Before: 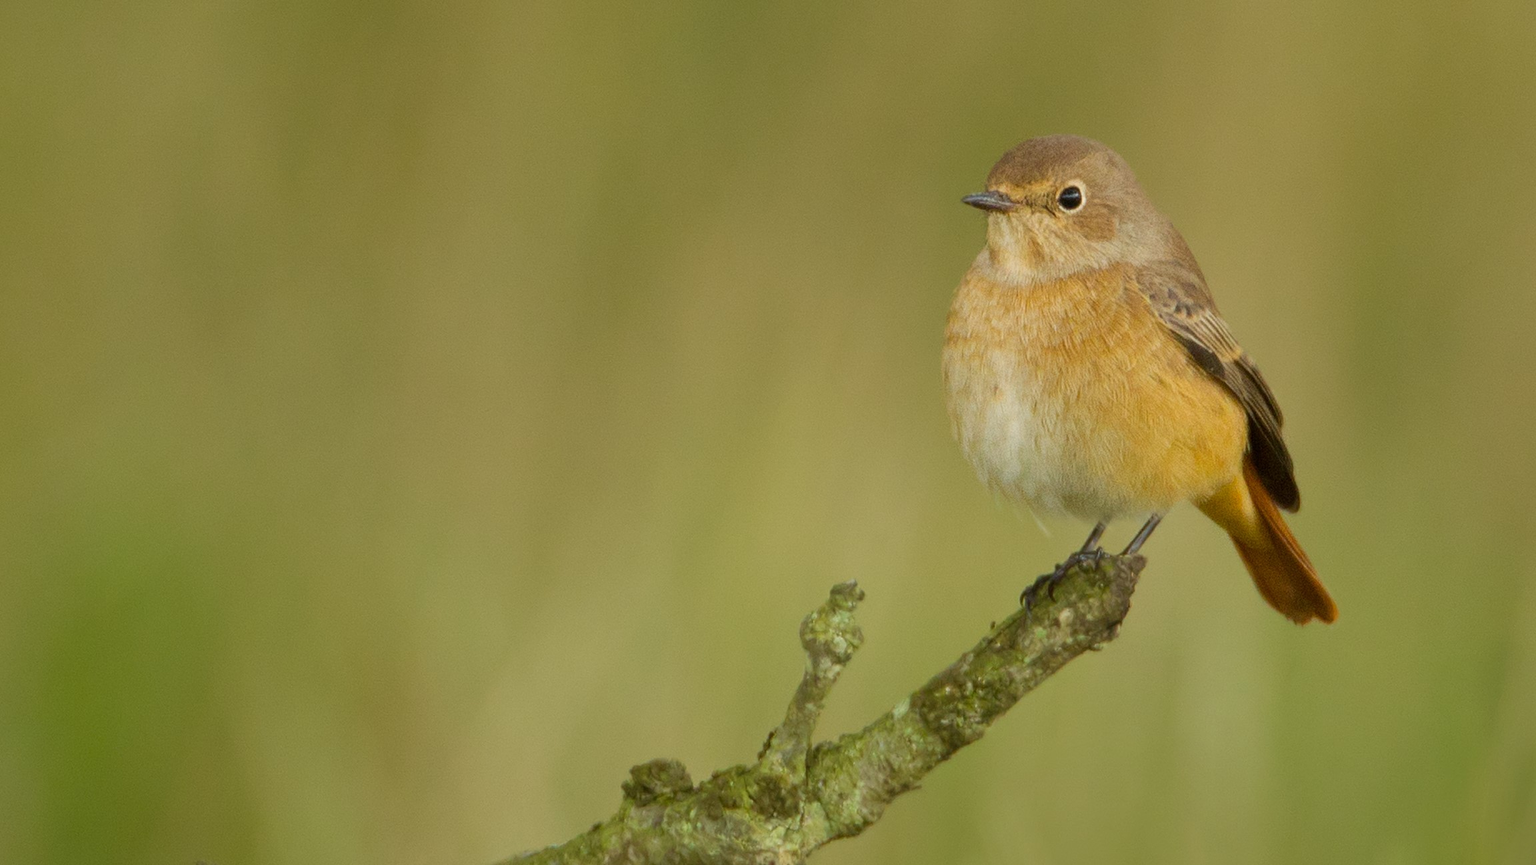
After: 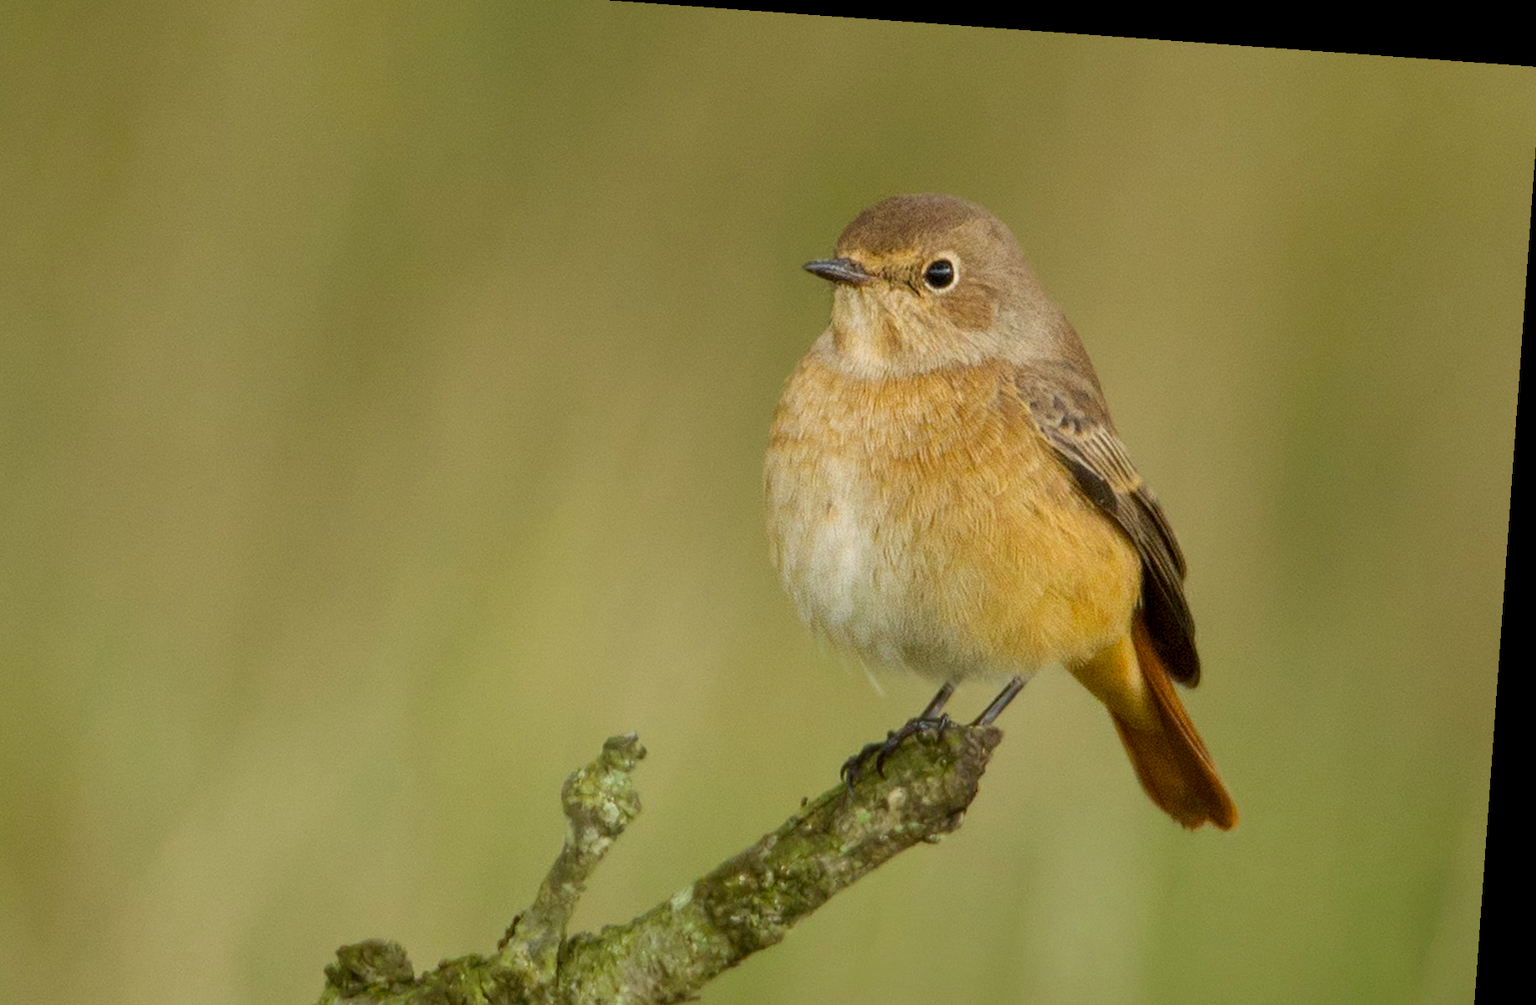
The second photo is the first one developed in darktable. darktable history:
crop: left 23.095%, top 5.827%, bottom 11.854%
local contrast: on, module defaults
rotate and perspective: rotation 4.1°, automatic cropping off
white balance: red 1.004, blue 1.024
